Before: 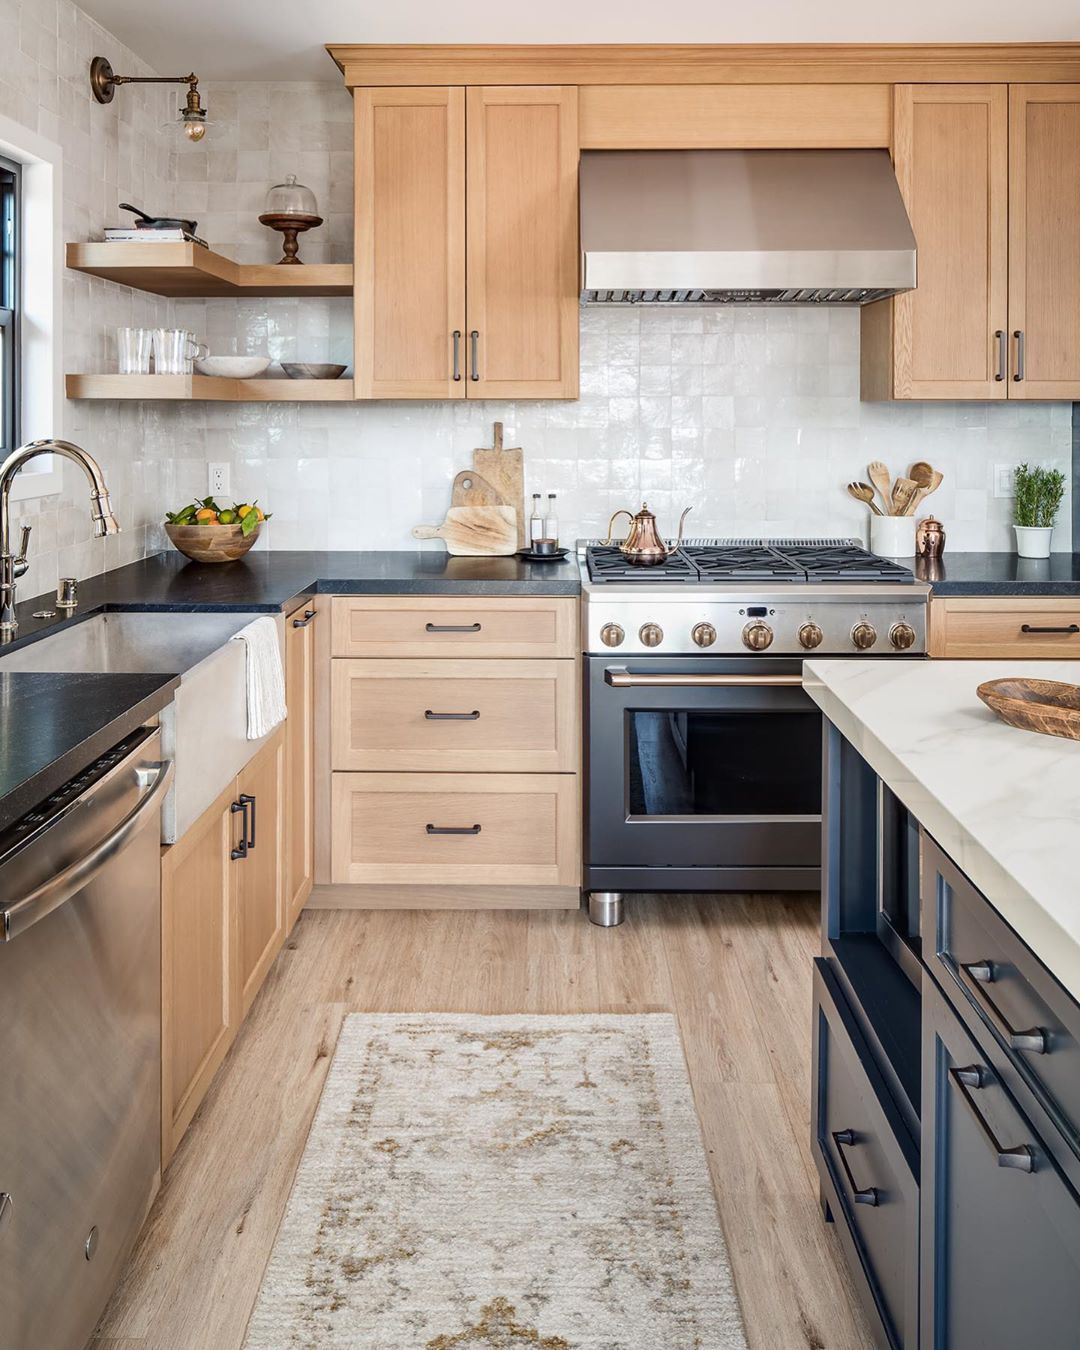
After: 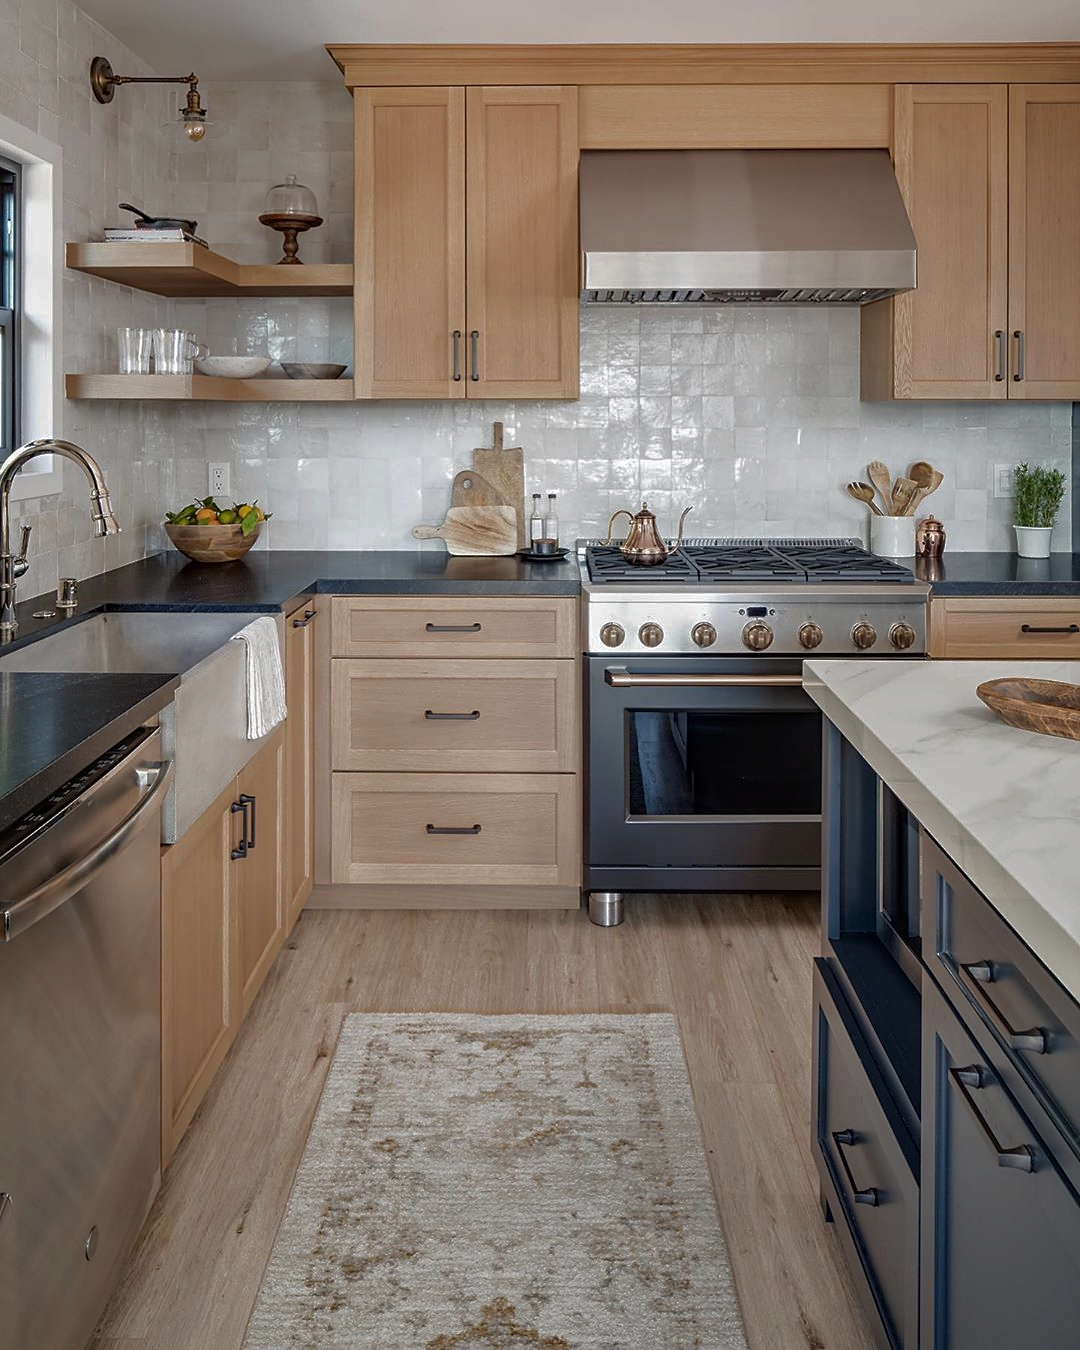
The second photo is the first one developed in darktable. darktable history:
base curve: curves: ch0 [(0, 0) (0.826, 0.587) (1, 1)]
sharpen: amount 0.2
